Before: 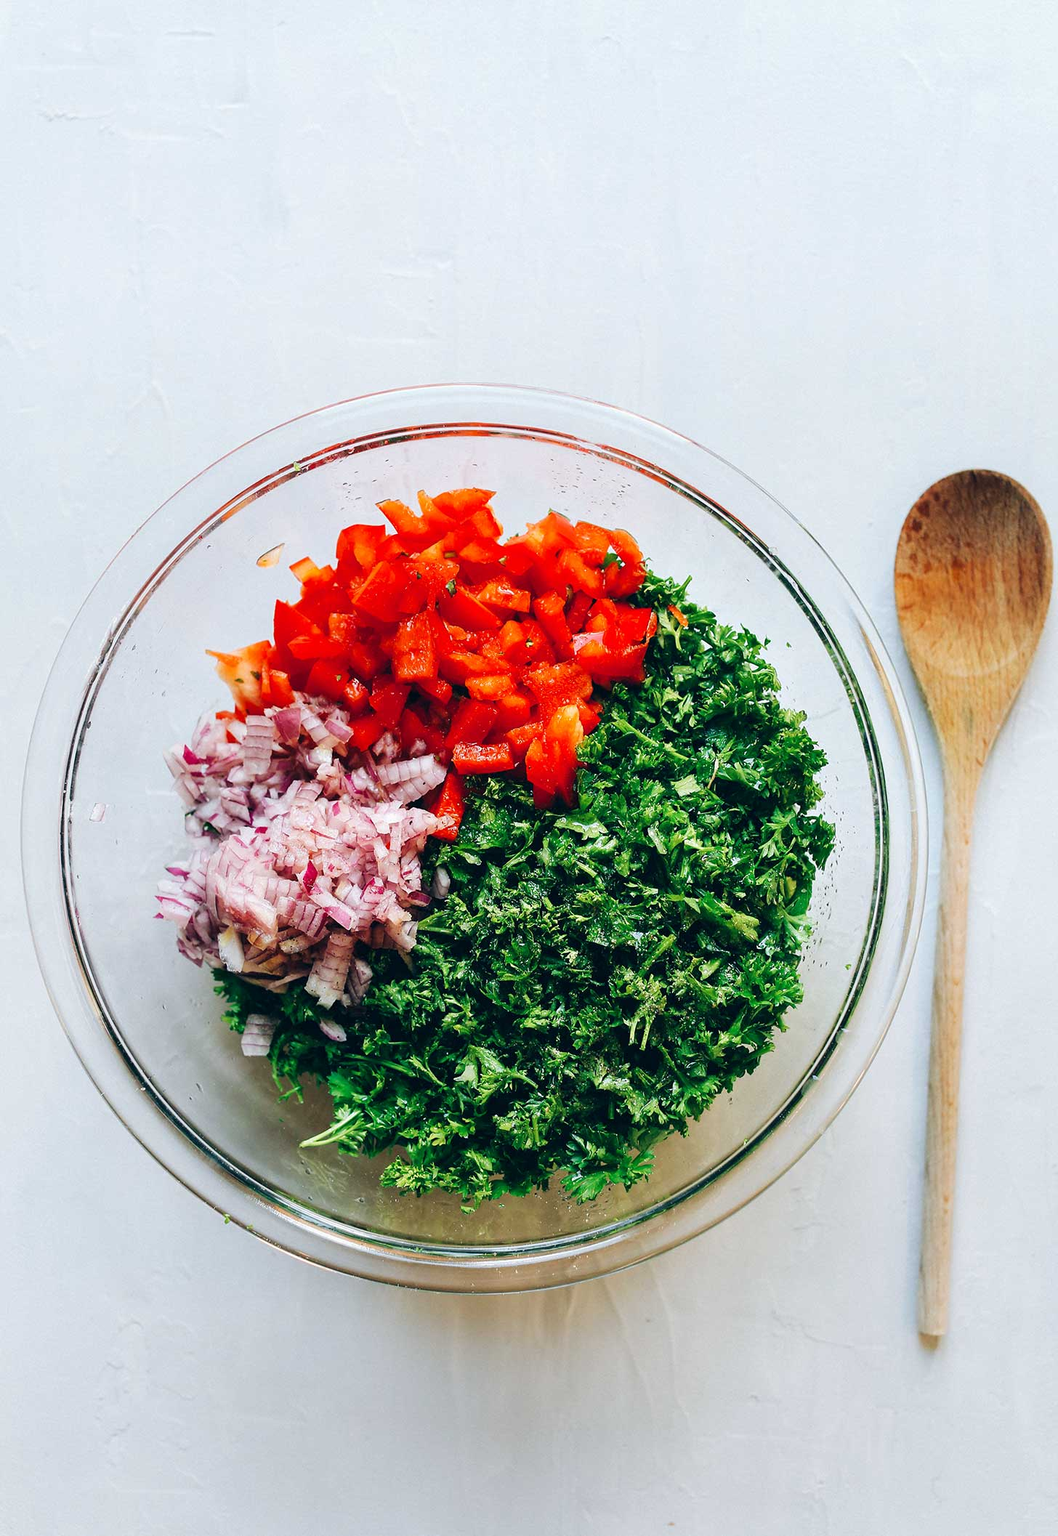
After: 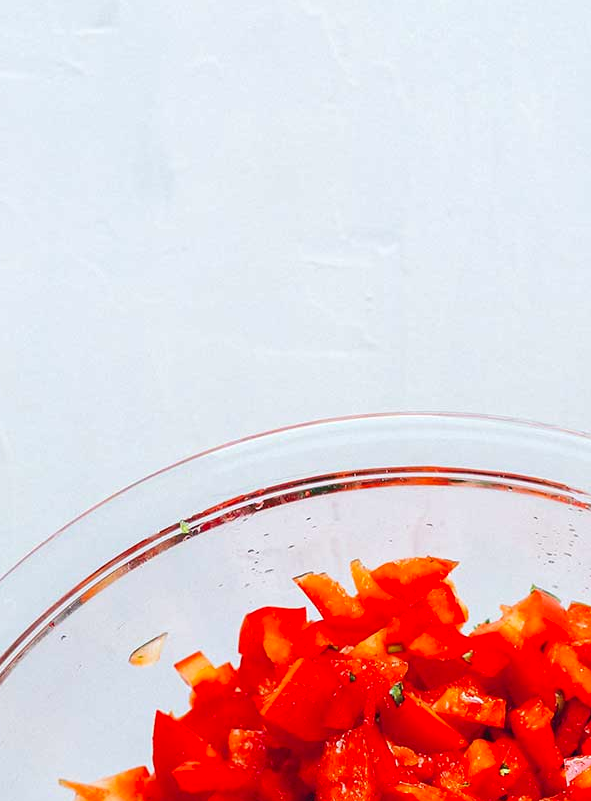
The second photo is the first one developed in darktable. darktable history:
contrast brightness saturation: saturation 0.1
crop: left 15.452%, top 5.459%, right 43.956%, bottom 56.62%
